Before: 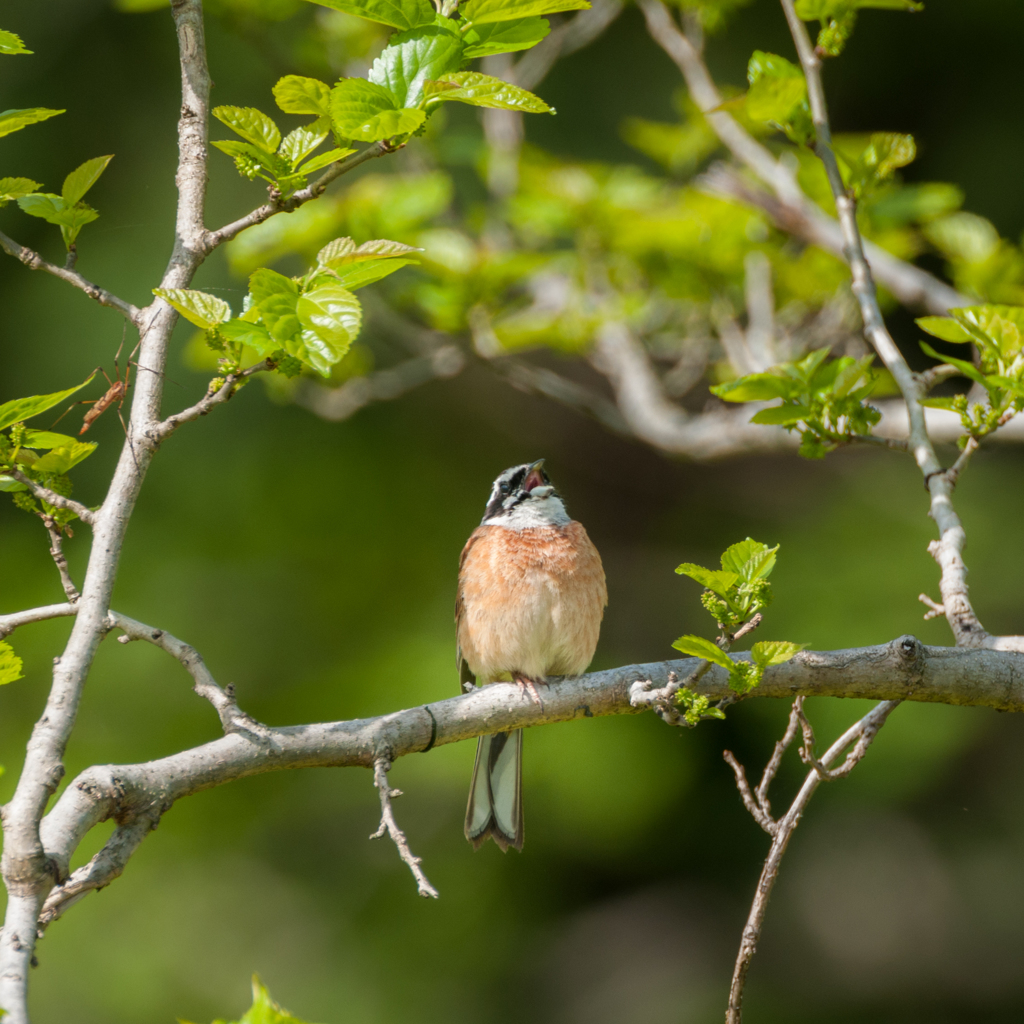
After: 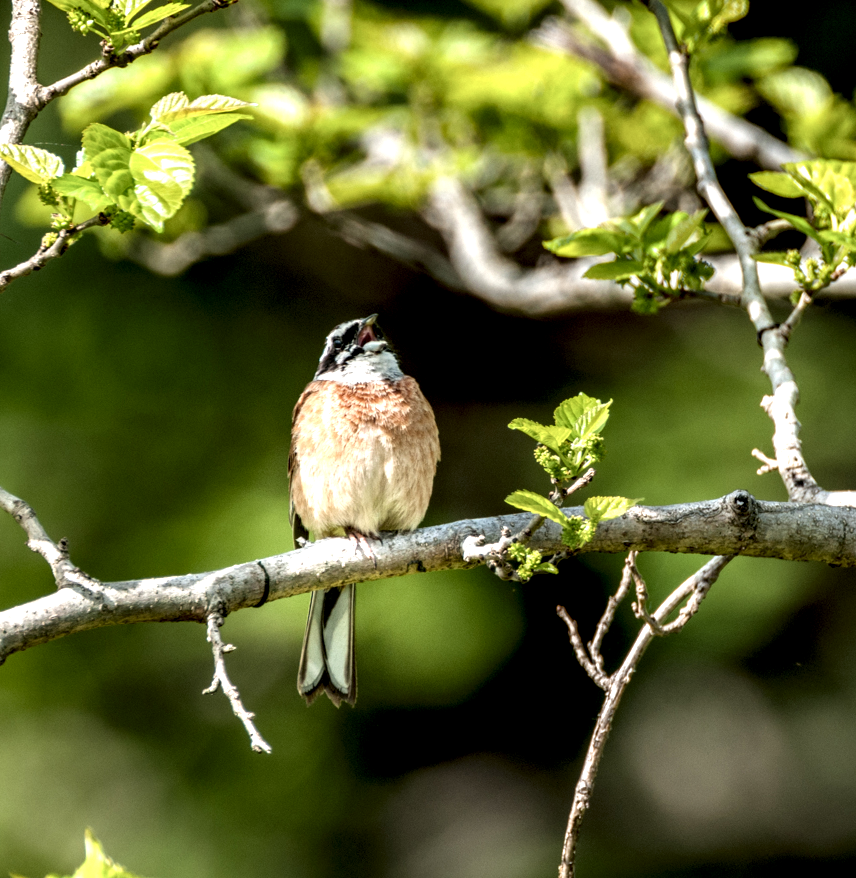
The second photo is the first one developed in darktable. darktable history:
crop: left 16.315%, top 14.246%
local contrast: shadows 185%, detail 225%
